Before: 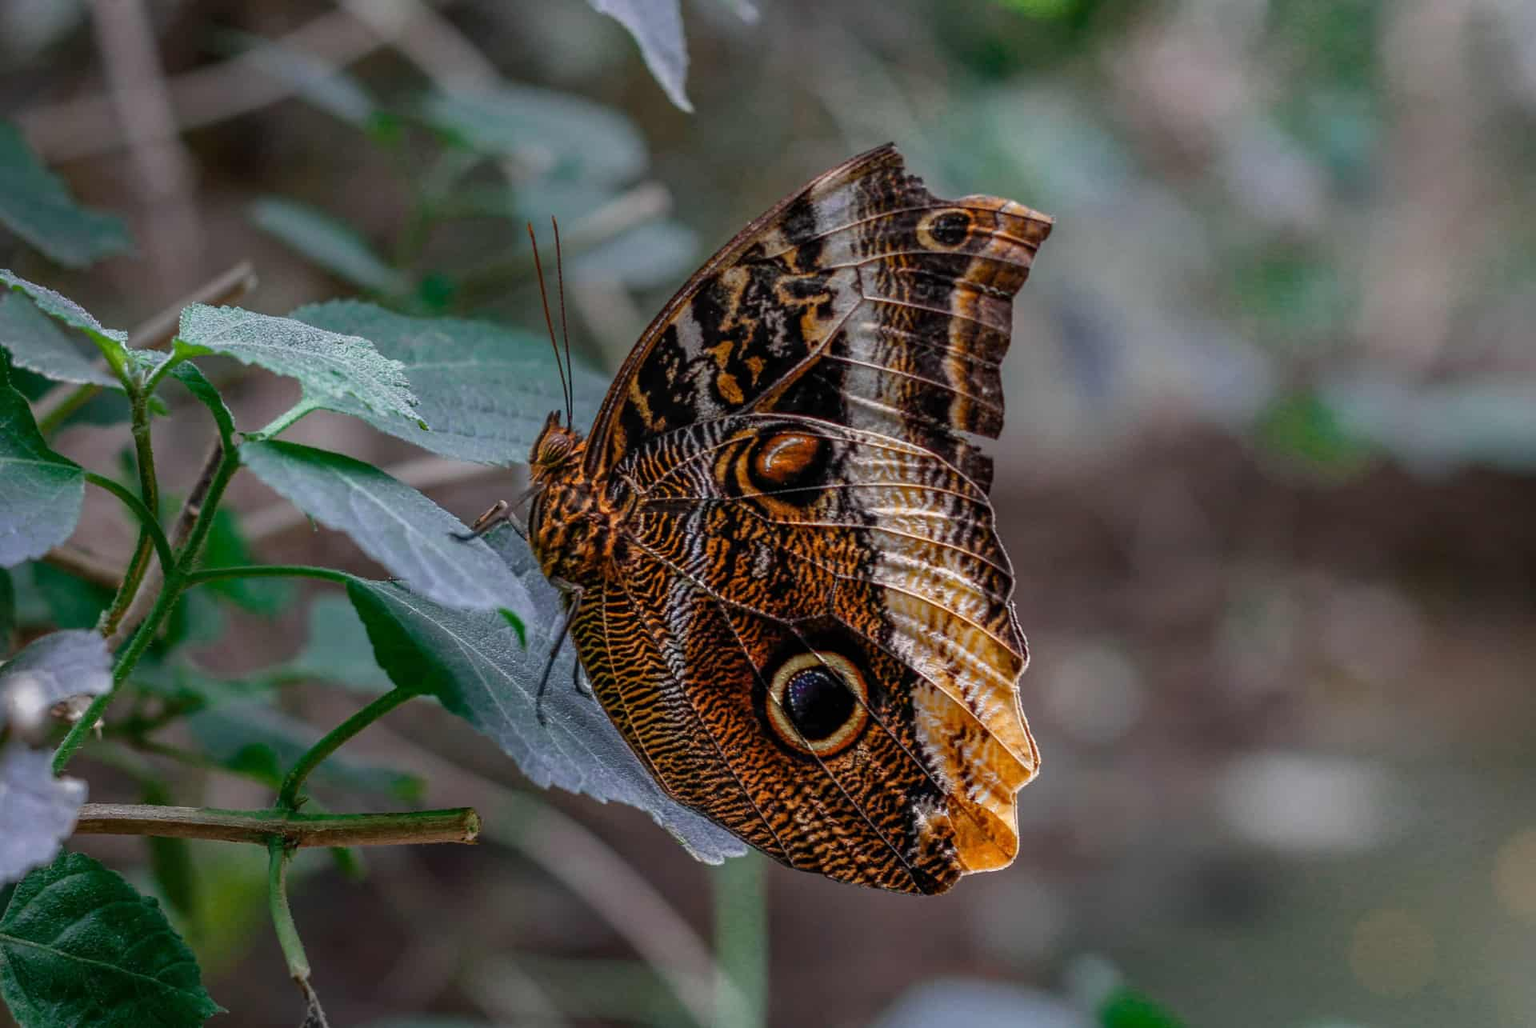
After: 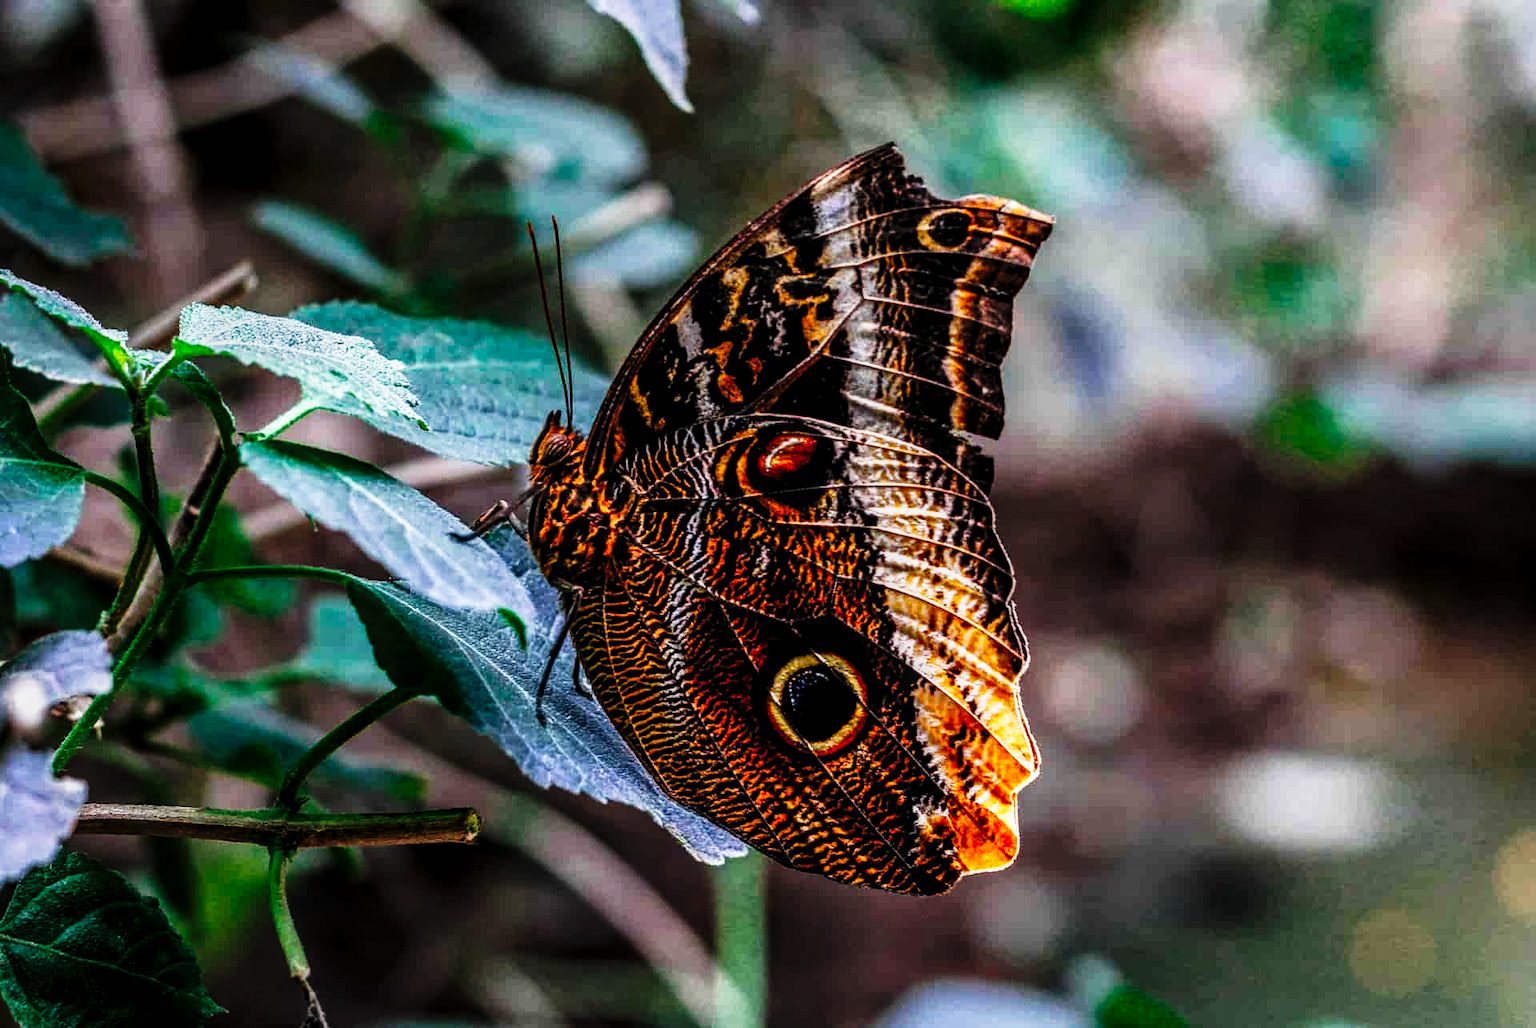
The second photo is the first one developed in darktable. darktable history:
local contrast: highlights 25%, detail 130%
tone curve: curves: ch0 [(0, 0) (0.003, 0.003) (0.011, 0.006) (0.025, 0.01) (0.044, 0.015) (0.069, 0.02) (0.1, 0.027) (0.136, 0.036) (0.177, 0.05) (0.224, 0.07) (0.277, 0.12) (0.335, 0.208) (0.399, 0.334) (0.468, 0.473) (0.543, 0.636) (0.623, 0.795) (0.709, 0.907) (0.801, 0.97) (0.898, 0.989) (1, 1)], preserve colors none
rgb levels: levels [[0.01, 0.419, 0.839], [0, 0.5, 1], [0, 0.5, 1]]
